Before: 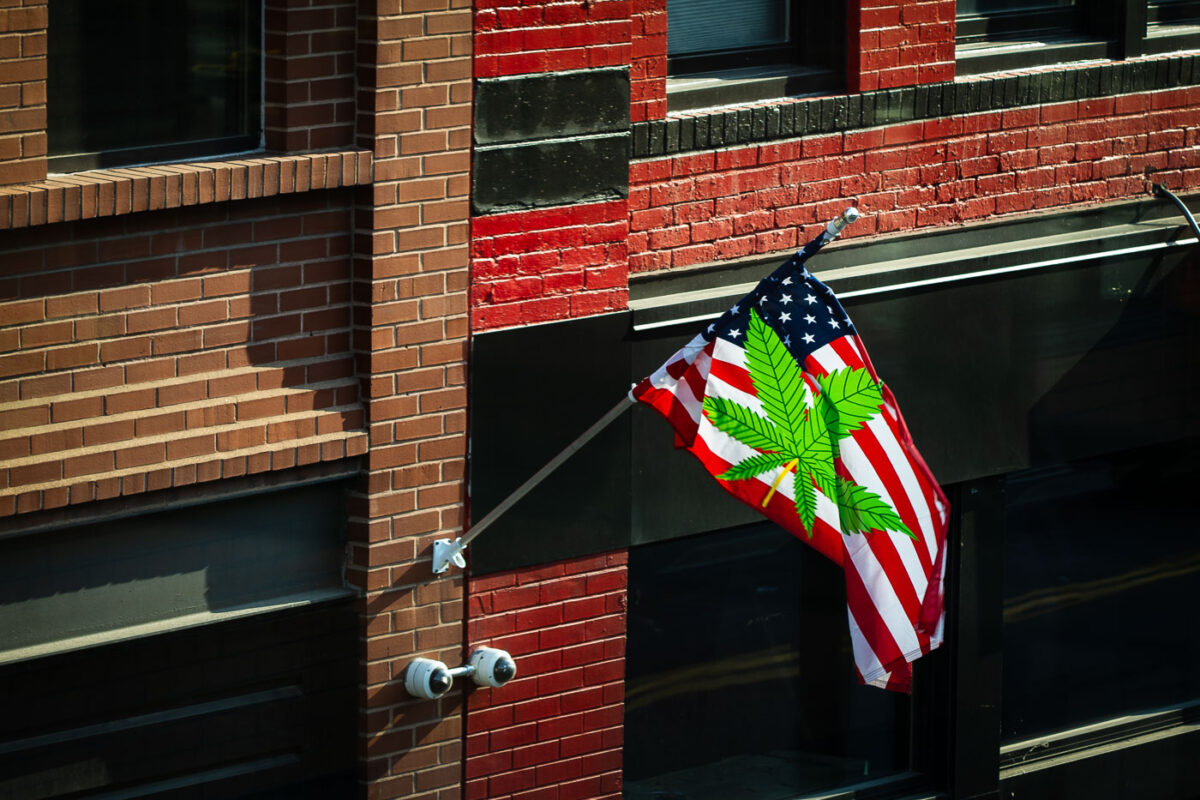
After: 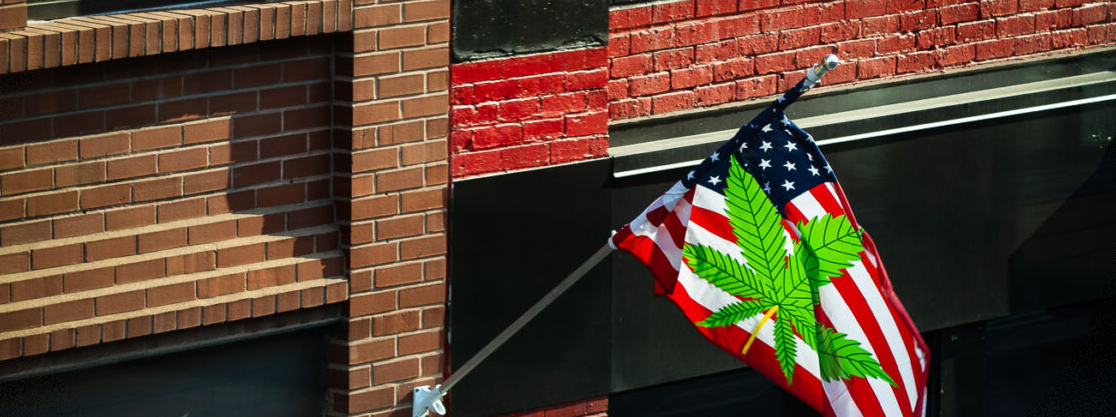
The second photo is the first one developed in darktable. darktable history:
crop: left 1.744%, top 19.225%, right 5.069%, bottom 28.357%
vignetting: fall-off start 100%, brightness -0.406, saturation -0.3, width/height ratio 1.324, dithering 8-bit output, unbound false
